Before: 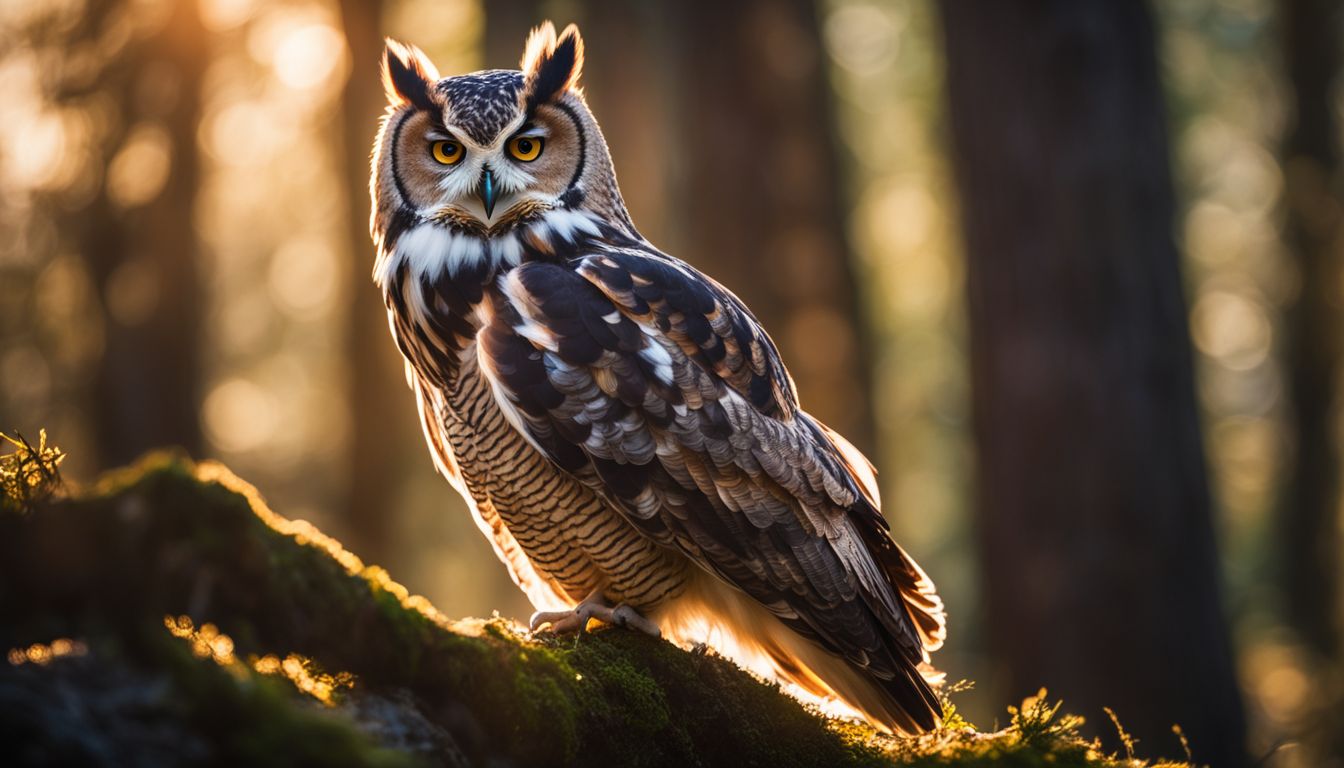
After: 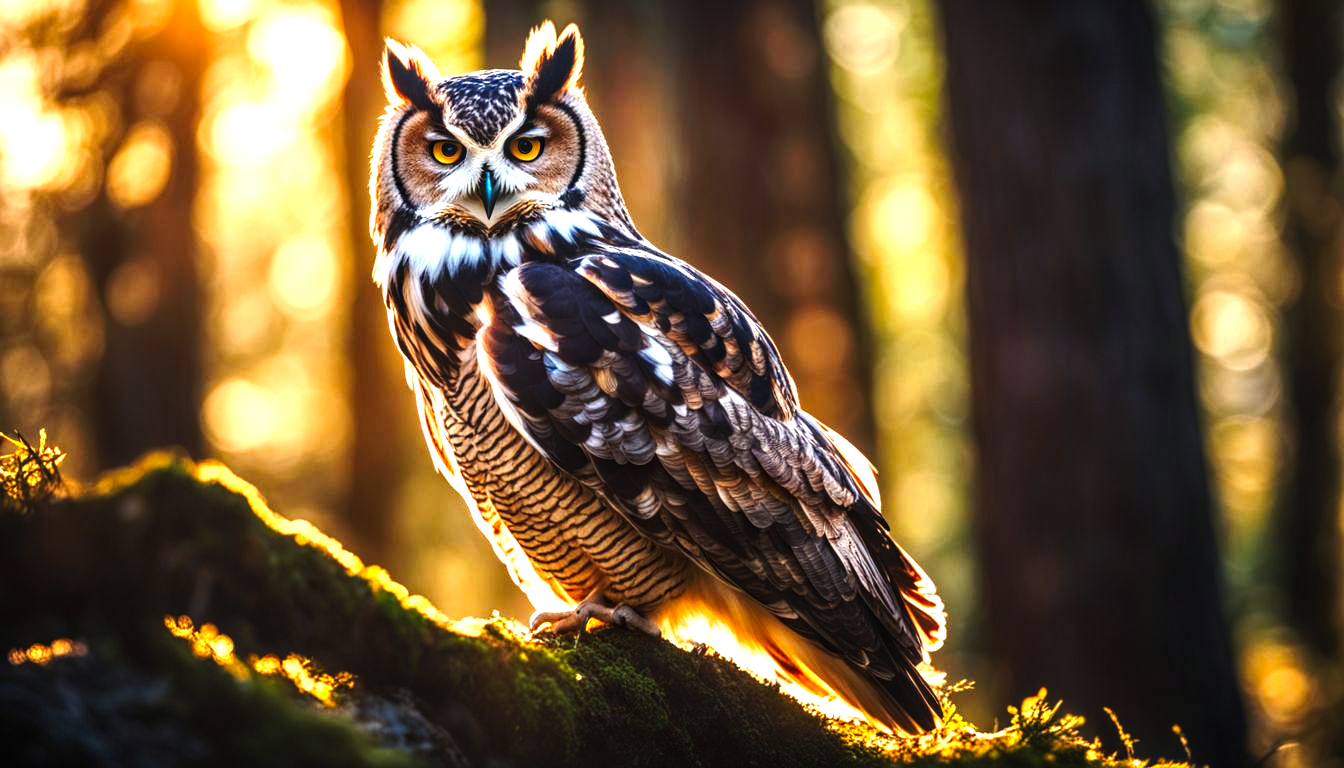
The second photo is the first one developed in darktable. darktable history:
haze removal: compatibility mode true, adaptive false
exposure: exposure 1.261 EV, compensate highlight preservation false
tone curve: curves: ch0 [(0, 0) (0.003, 0.006) (0.011, 0.007) (0.025, 0.01) (0.044, 0.015) (0.069, 0.023) (0.1, 0.031) (0.136, 0.045) (0.177, 0.066) (0.224, 0.098) (0.277, 0.139) (0.335, 0.194) (0.399, 0.254) (0.468, 0.346) (0.543, 0.45) (0.623, 0.56) (0.709, 0.667) (0.801, 0.78) (0.898, 0.891) (1, 1)], preserve colors none
local contrast: on, module defaults
